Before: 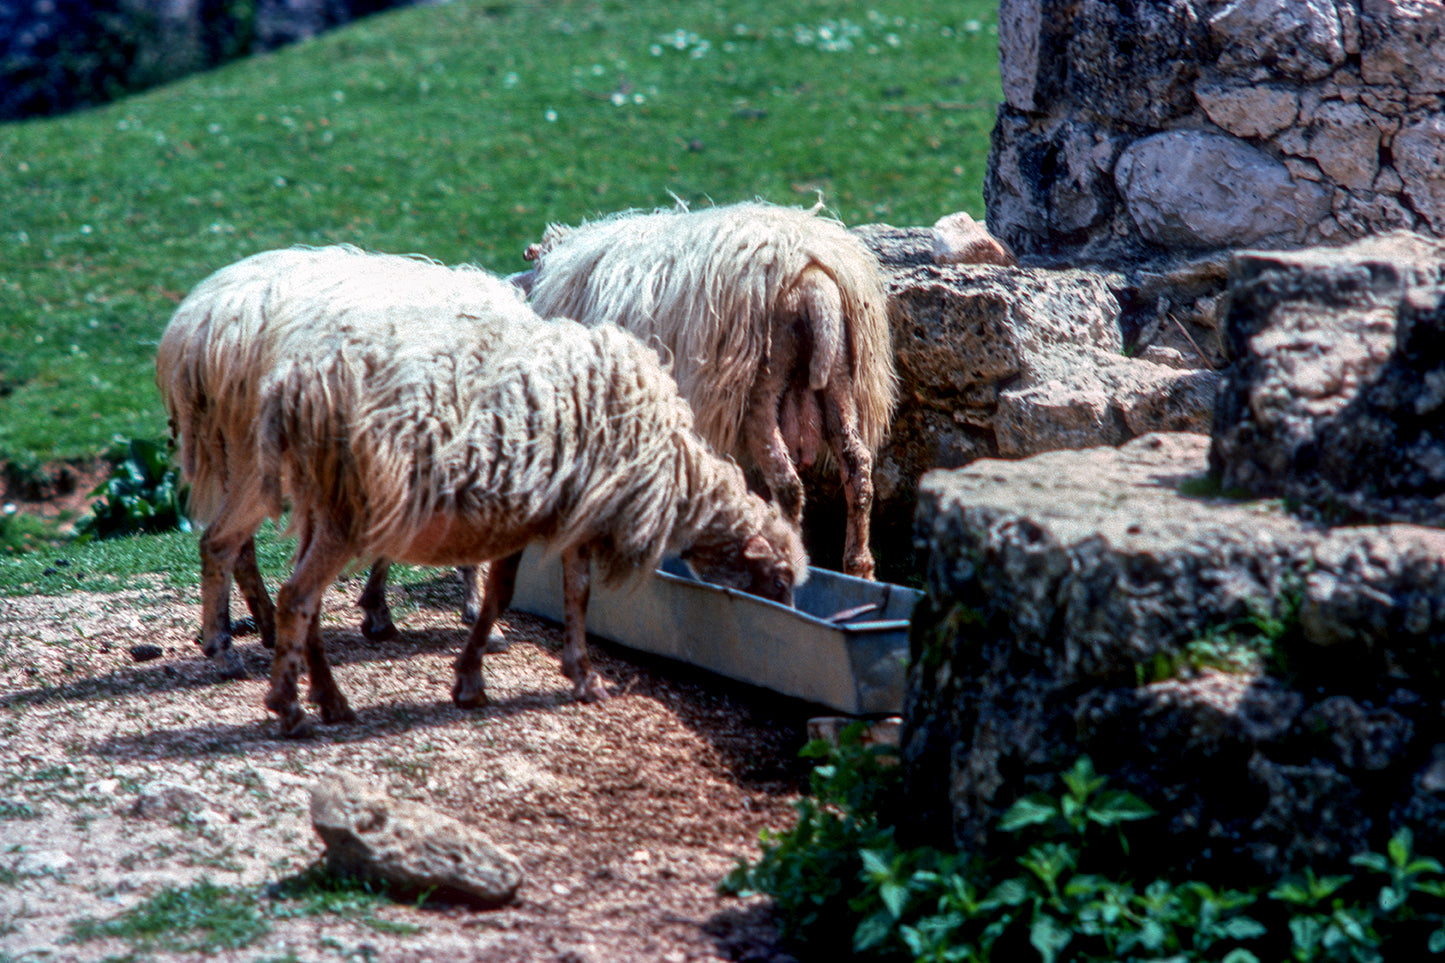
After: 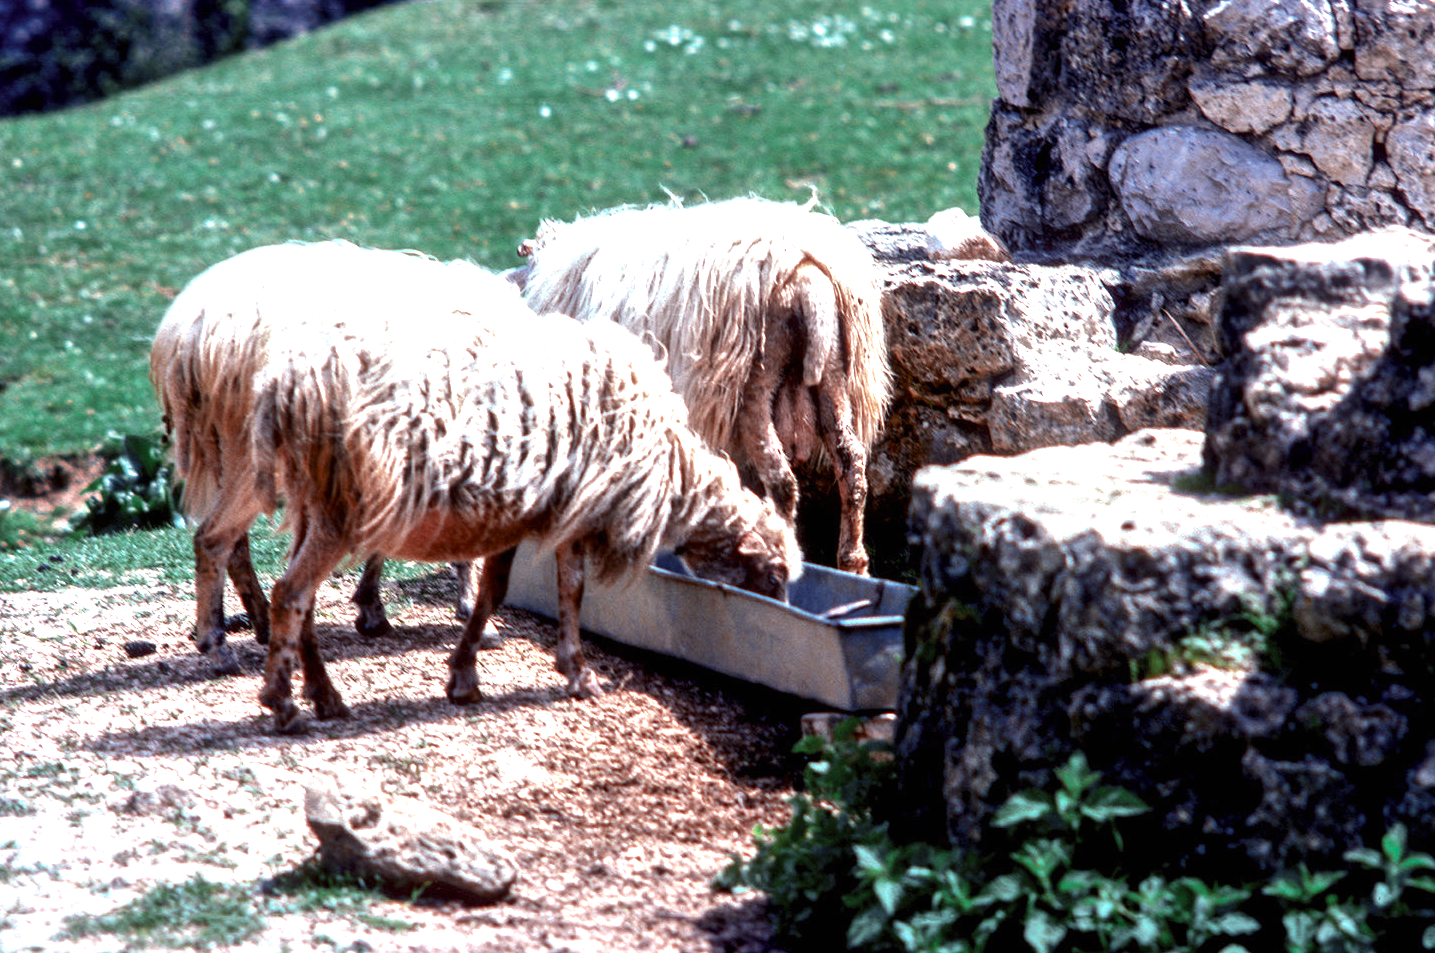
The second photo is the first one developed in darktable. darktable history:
color zones: curves: ch0 [(0, 0.5) (0.125, 0.4) (0.25, 0.5) (0.375, 0.4) (0.5, 0.4) (0.625, 0.35) (0.75, 0.35) (0.875, 0.5)]; ch1 [(0, 0.35) (0.125, 0.45) (0.25, 0.35) (0.375, 0.35) (0.5, 0.35) (0.625, 0.35) (0.75, 0.45) (0.875, 0.35)]; ch2 [(0, 0.6) (0.125, 0.5) (0.25, 0.5) (0.375, 0.6) (0.5, 0.6) (0.625, 0.5) (0.75, 0.5) (0.875, 0.5)]
crop: left 0.431%, top 0.518%, right 0.229%, bottom 0.492%
exposure: black level correction 0, exposure 1.384 EV, compensate highlight preservation false
color balance rgb: power › luminance -7.553%, power › chroma 1.322%, power › hue 330.43°, linear chroma grading › shadows -1.981%, linear chroma grading › highlights -14.51%, linear chroma grading › global chroma -9.361%, linear chroma grading › mid-tones -10.291%, perceptual saturation grading › global saturation 24.877%
